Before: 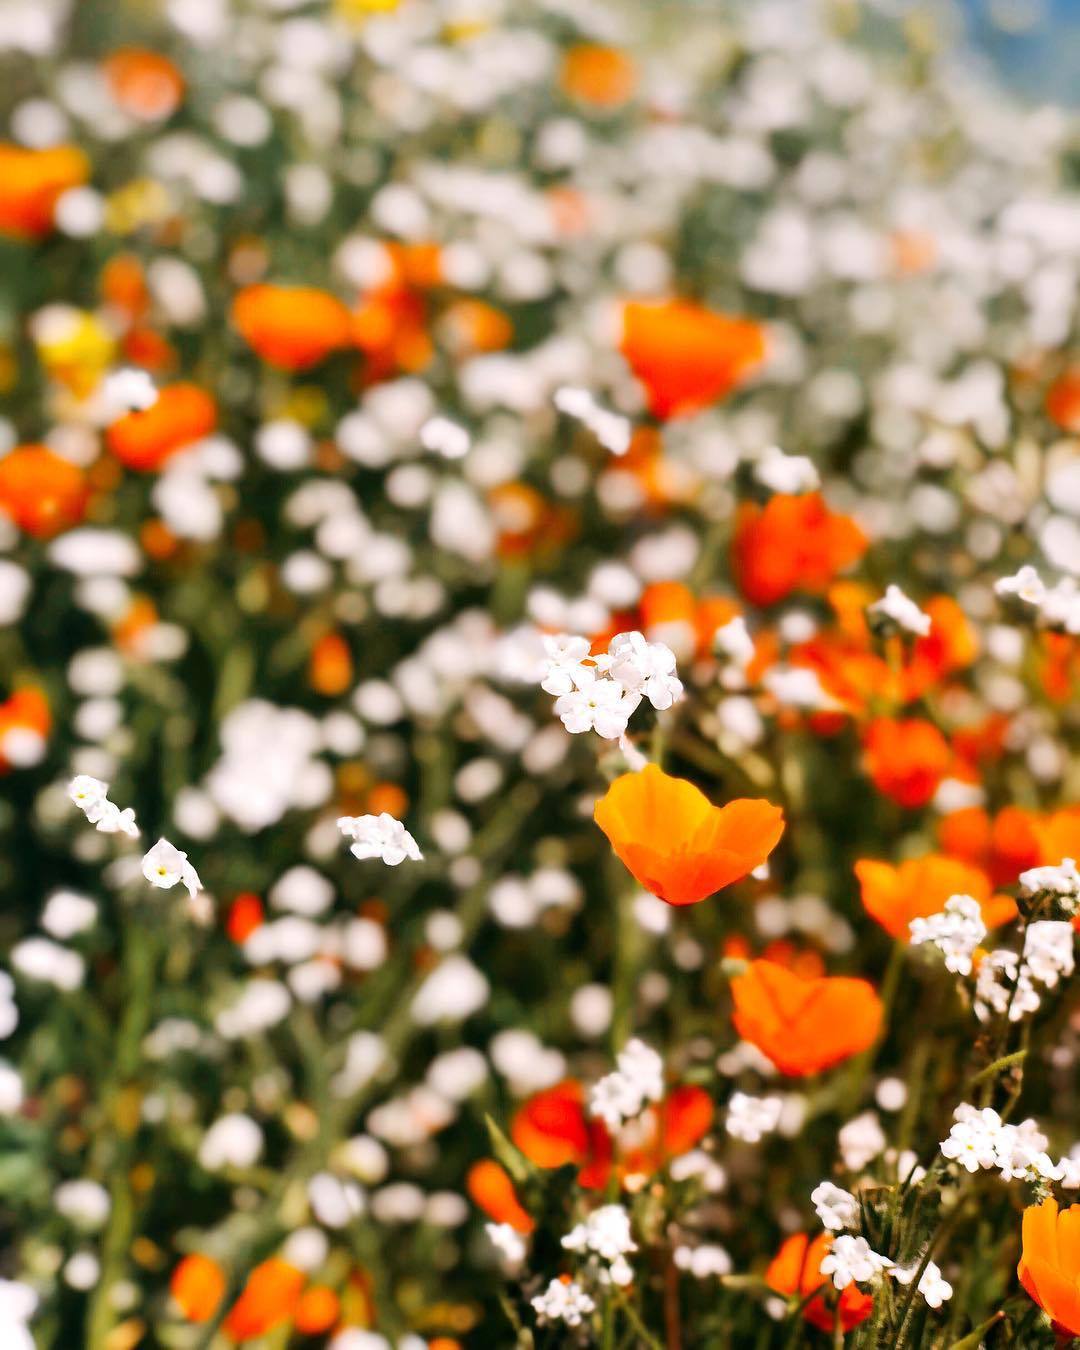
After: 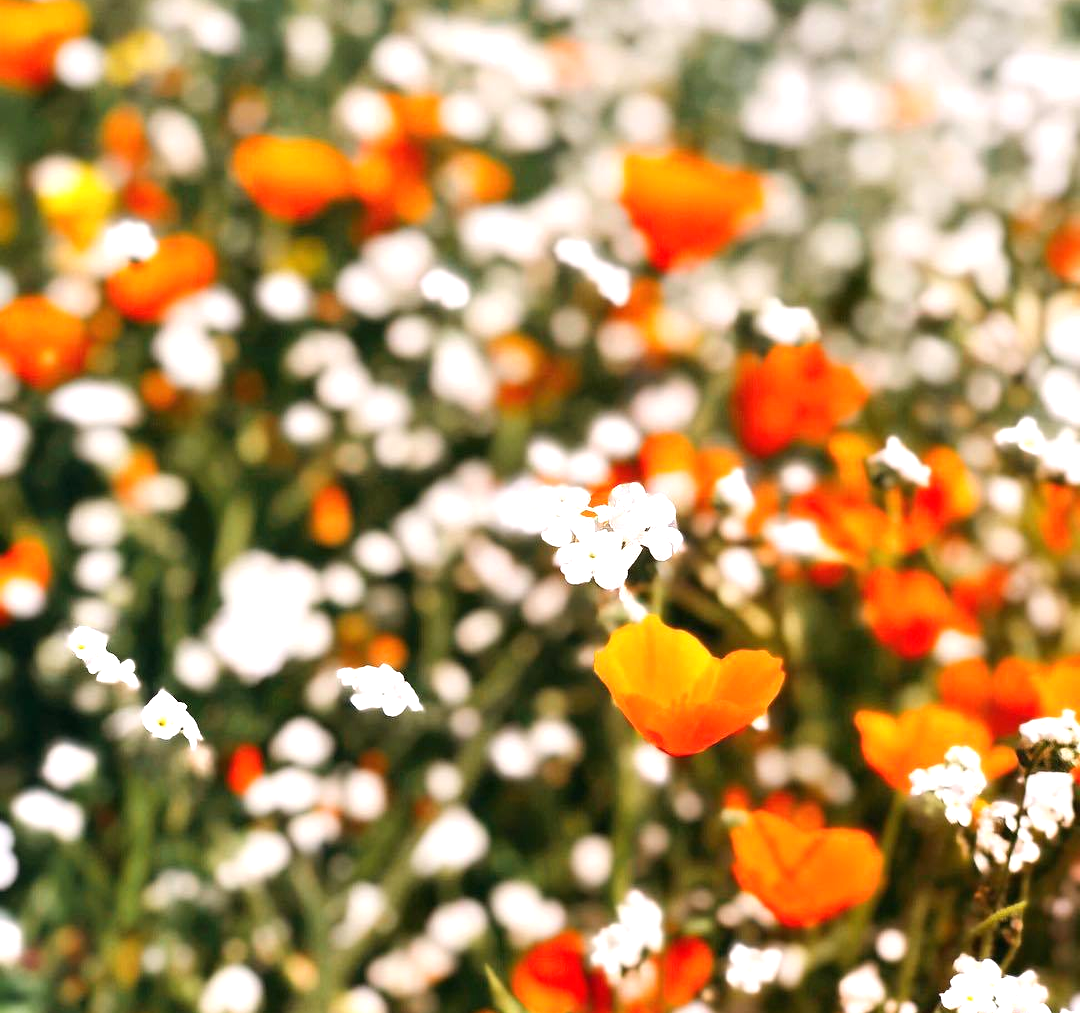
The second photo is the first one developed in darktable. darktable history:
exposure: black level correction 0, exposure 0.5 EV, compensate highlight preservation false
crop: top 11.044%, bottom 13.915%
